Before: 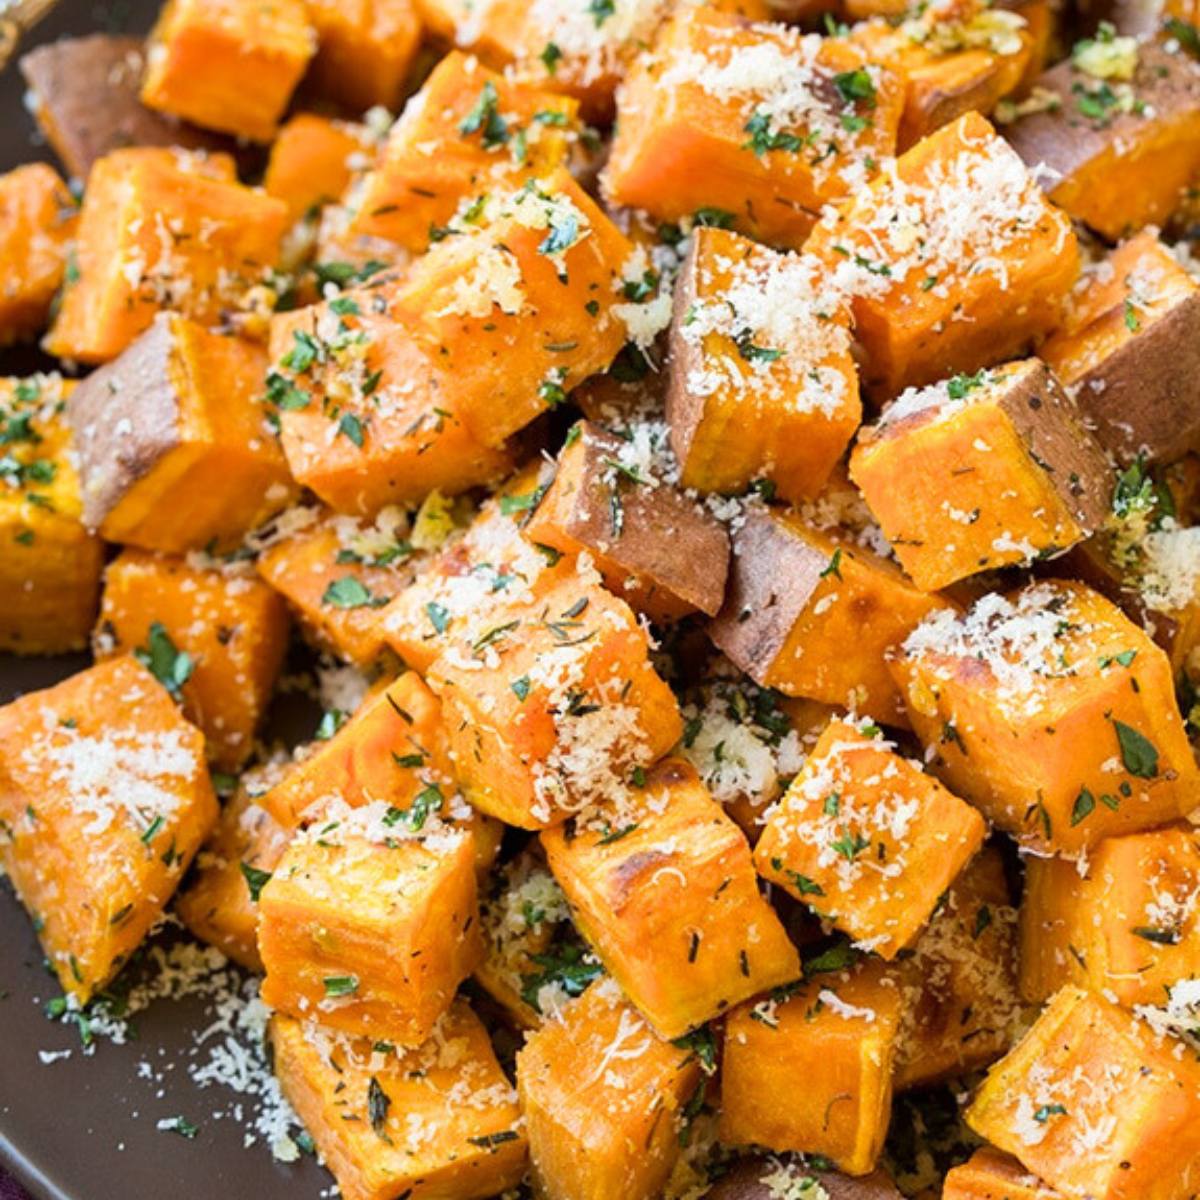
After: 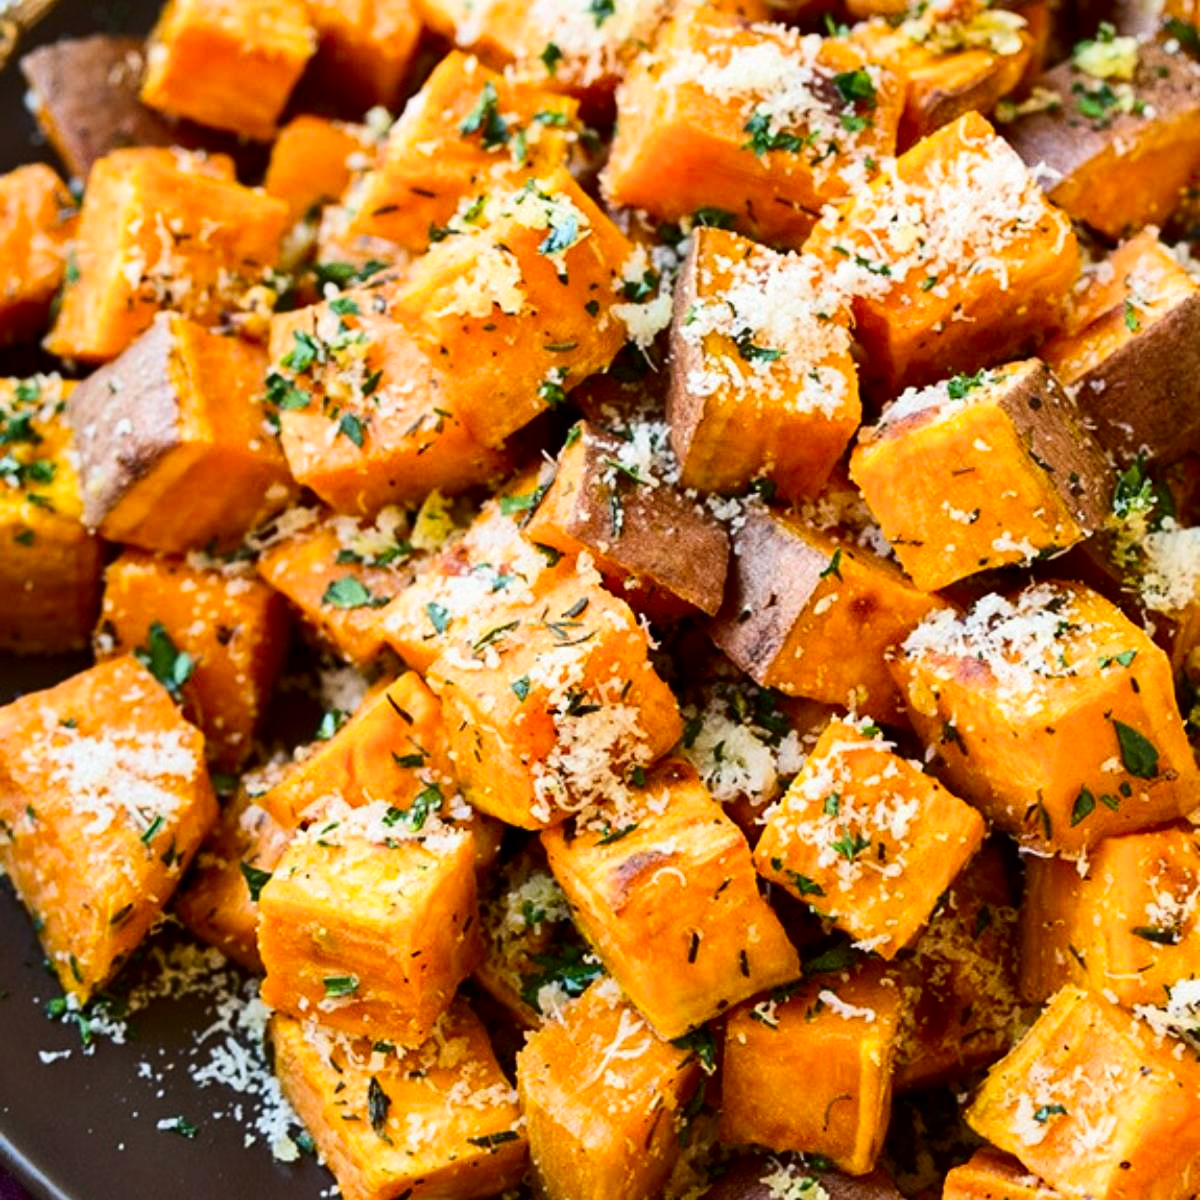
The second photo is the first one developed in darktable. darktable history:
contrast brightness saturation: contrast 0.208, brightness -0.11, saturation 0.211
